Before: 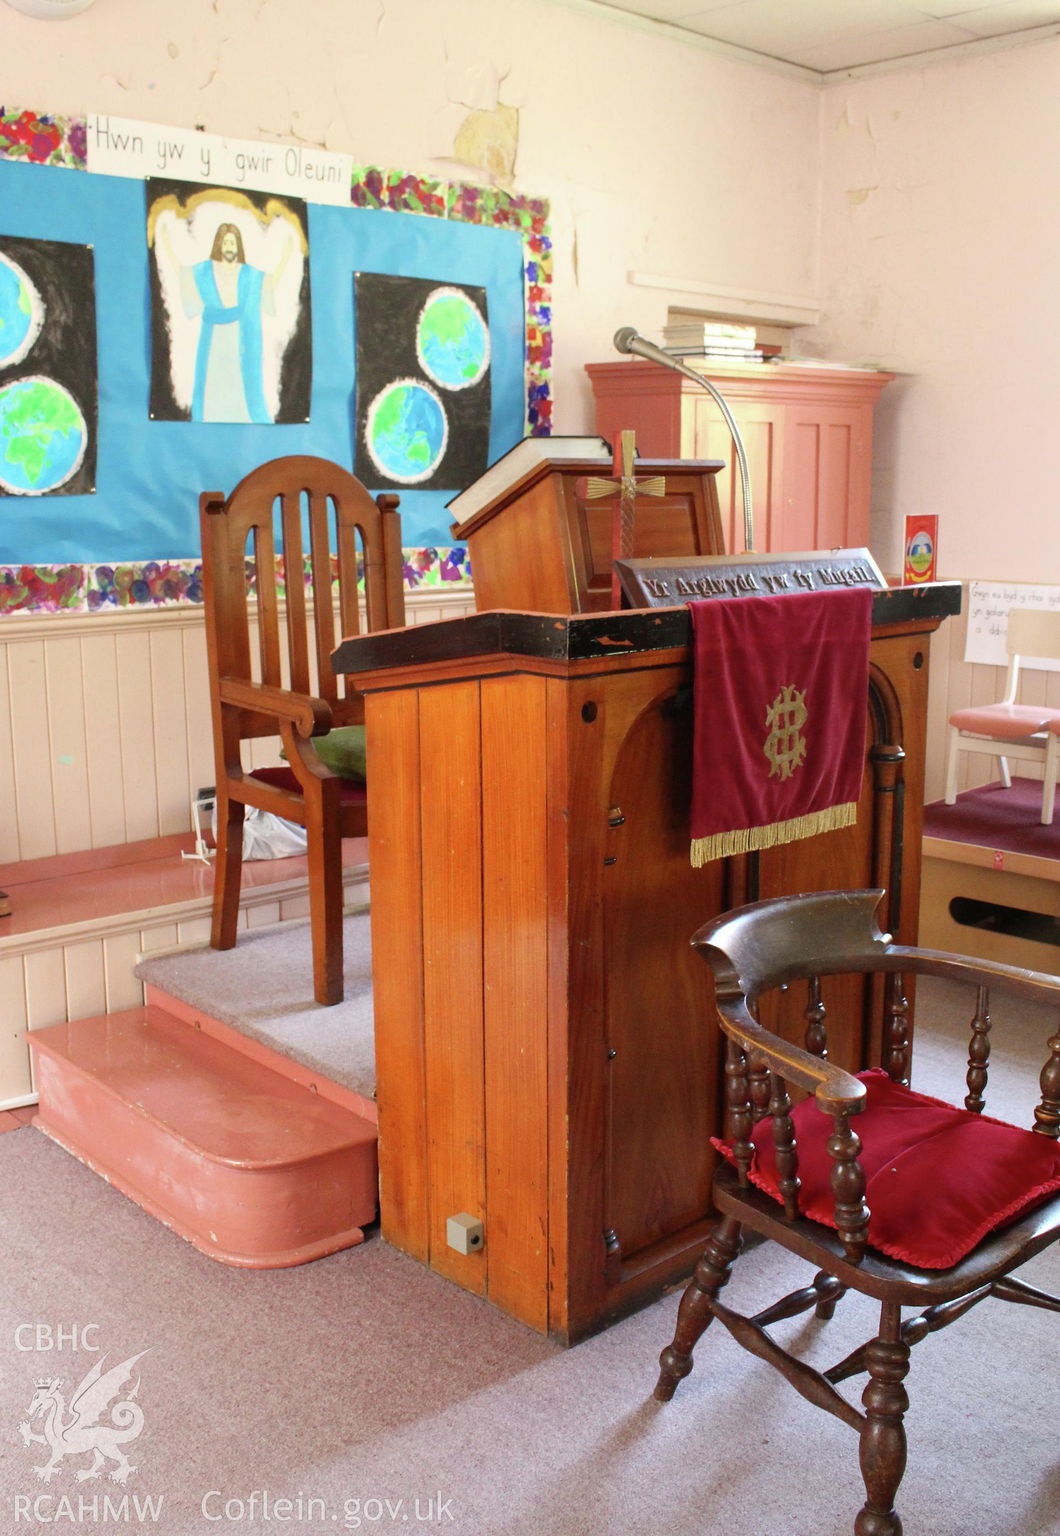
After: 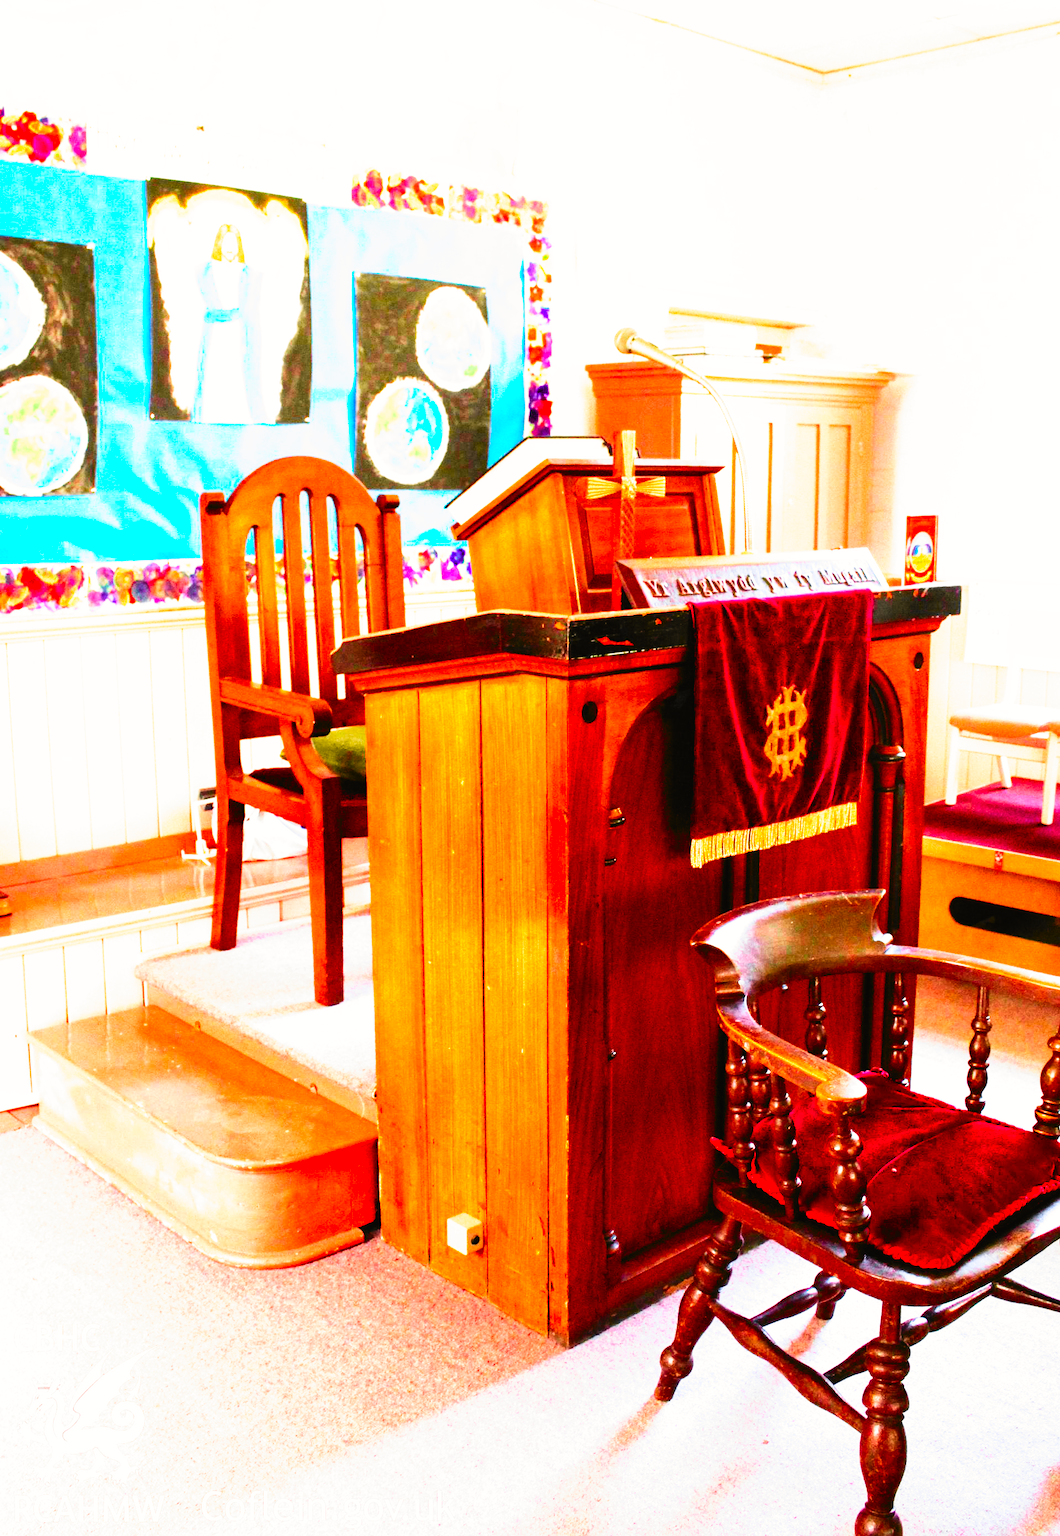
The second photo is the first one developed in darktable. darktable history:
filmic rgb: black relative exposure -6.43 EV, white relative exposure 2.43 EV, threshold 3 EV, hardness 5.27, latitude 0.1%, contrast 1.425, highlights saturation mix 2%, preserve chrominance no, color science v5 (2021), contrast in shadows safe, contrast in highlights safe, enable highlight reconstruction true
color balance rgb: linear chroma grading › global chroma 10%, perceptual saturation grading › global saturation 40%, perceptual brilliance grading › global brilliance 30%, global vibrance 20%
tone curve: curves: ch0 [(0, 0.017) (0.259, 0.344) (0.593, 0.778) (0.786, 0.931) (1, 0.999)]; ch1 [(0, 0) (0.405, 0.387) (0.442, 0.47) (0.492, 0.5) (0.511, 0.503) (0.548, 0.596) (0.7, 0.795) (1, 1)]; ch2 [(0, 0) (0.411, 0.433) (0.5, 0.504) (0.535, 0.581) (1, 1)], color space Lab, independent channels, preserve colors none
